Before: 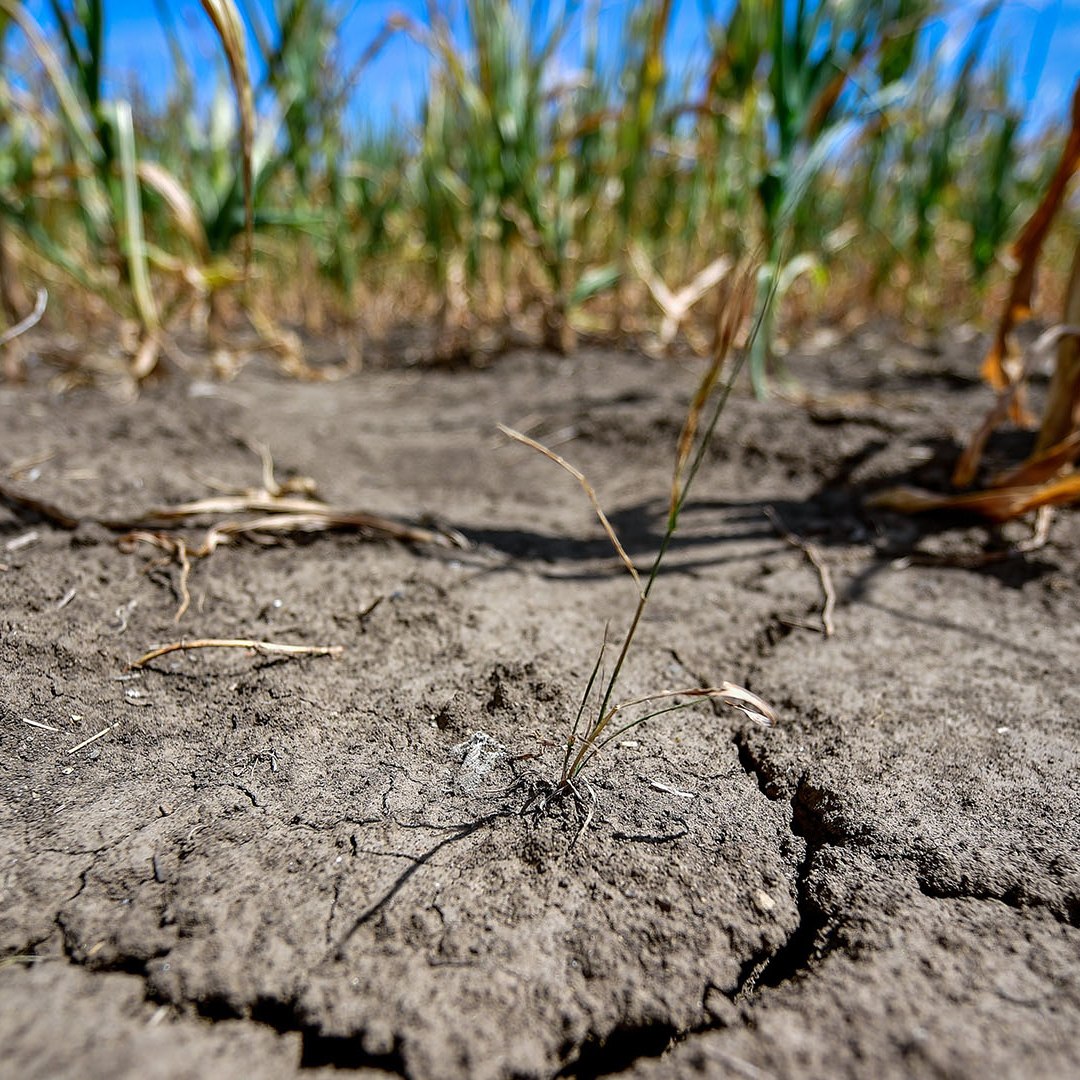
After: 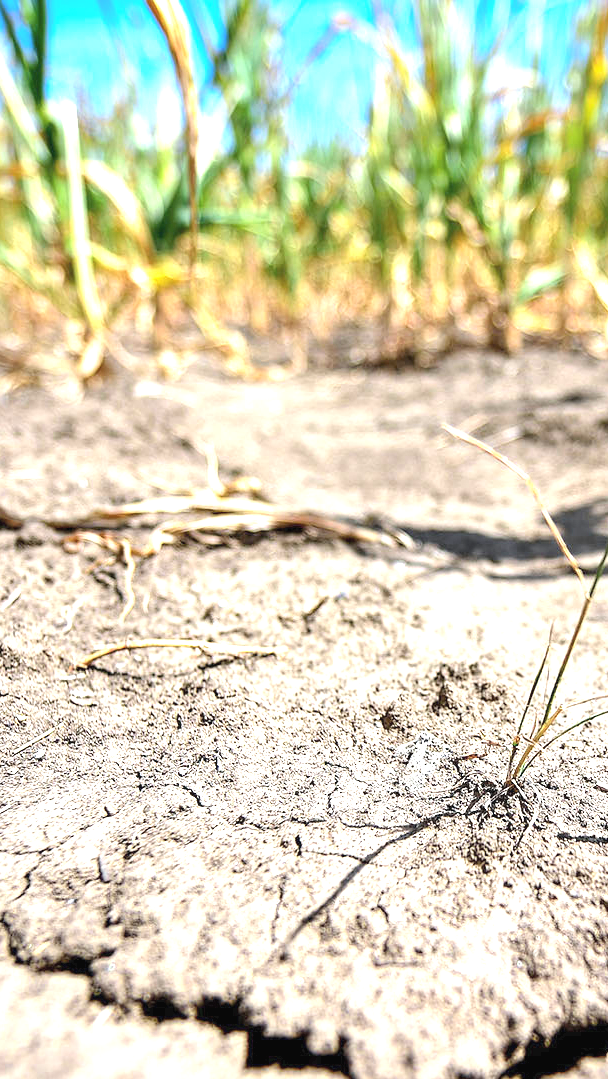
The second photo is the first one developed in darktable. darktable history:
crop: left 5.114%, right 38.589%
exposure: black level correction 0, exposure 1.7 EV, compensate exposure bias true, compensate highlight preservation false
contrast brightness saturation: brightness 0.15
